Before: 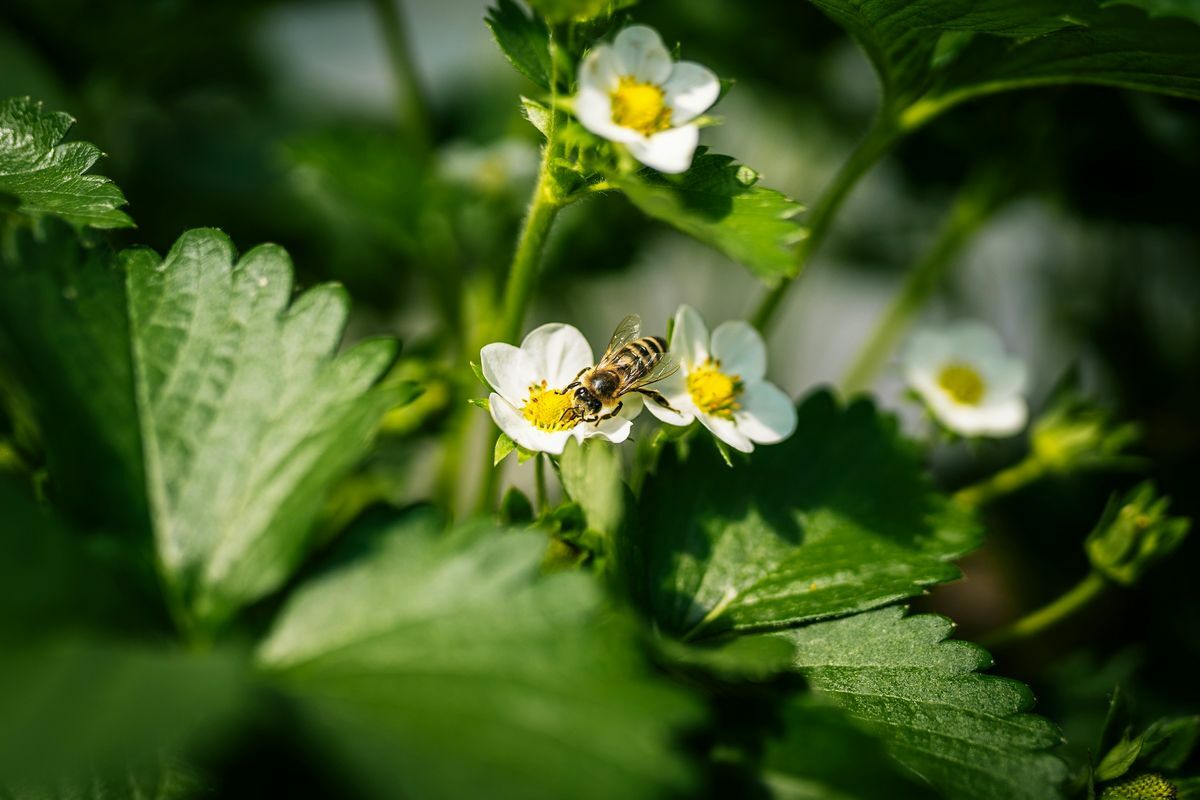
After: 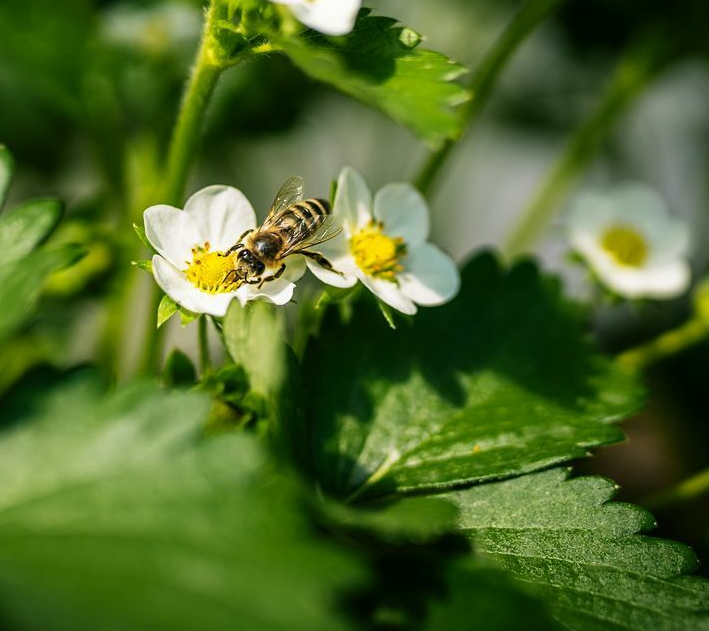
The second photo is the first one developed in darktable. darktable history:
crop and rotate: left 28.117%, top 17.311%, right 12.78%, bottom 3.732%
